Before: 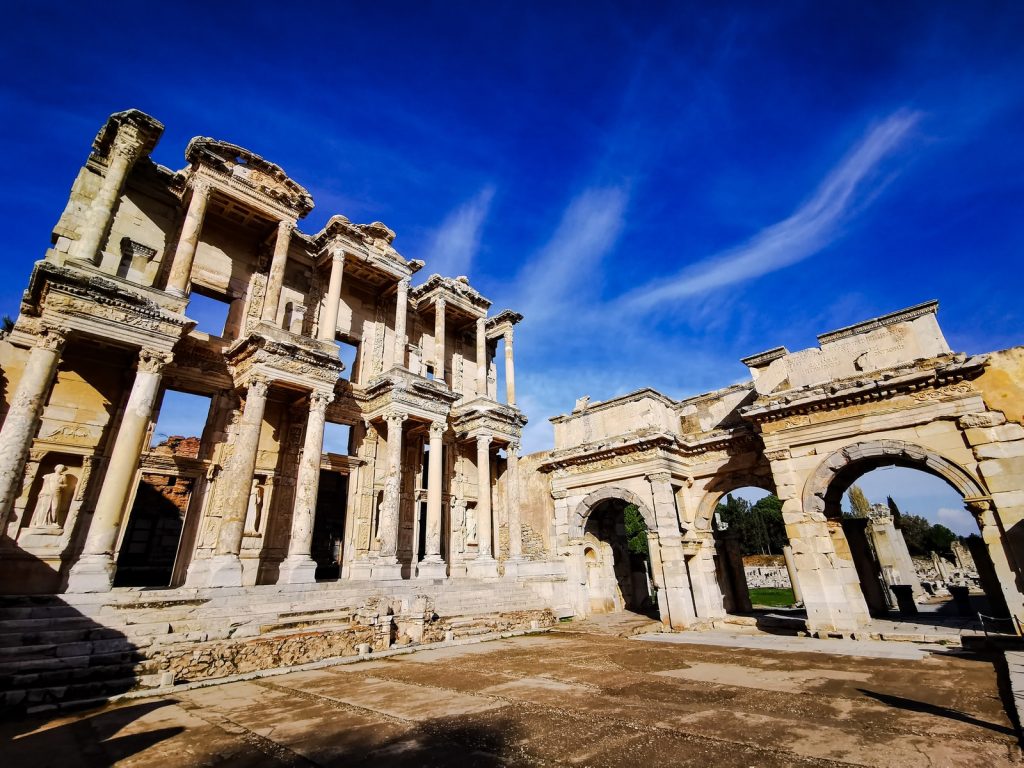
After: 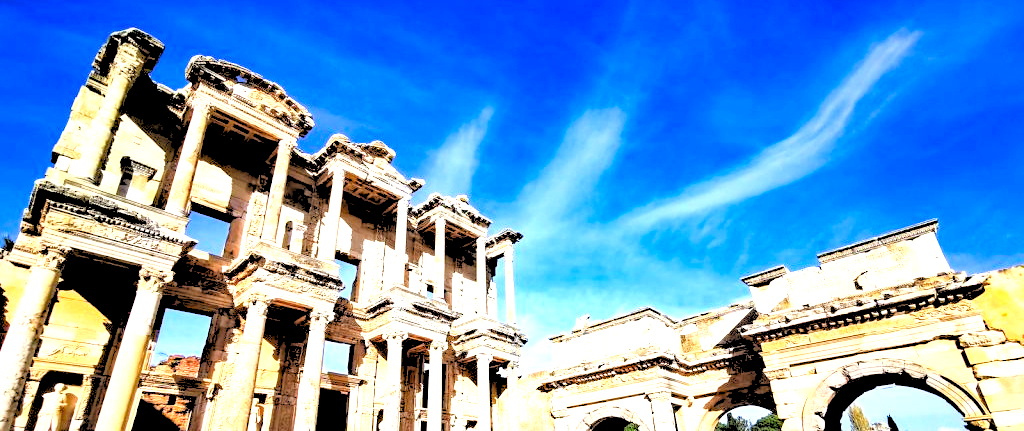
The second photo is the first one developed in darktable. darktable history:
rgb levels: levels [[0.027, 0.429, 0.996], [0, 0.5, 1], [0, 0.5, 1]]
exposure: black level correction 0, exposure 1.45 EV, compensate exposure bias true, compensate highlight preservation false
haze removal: compatibility mode true, adaptive false
crop and rotate: top 10.605%, bottom 33.274%
